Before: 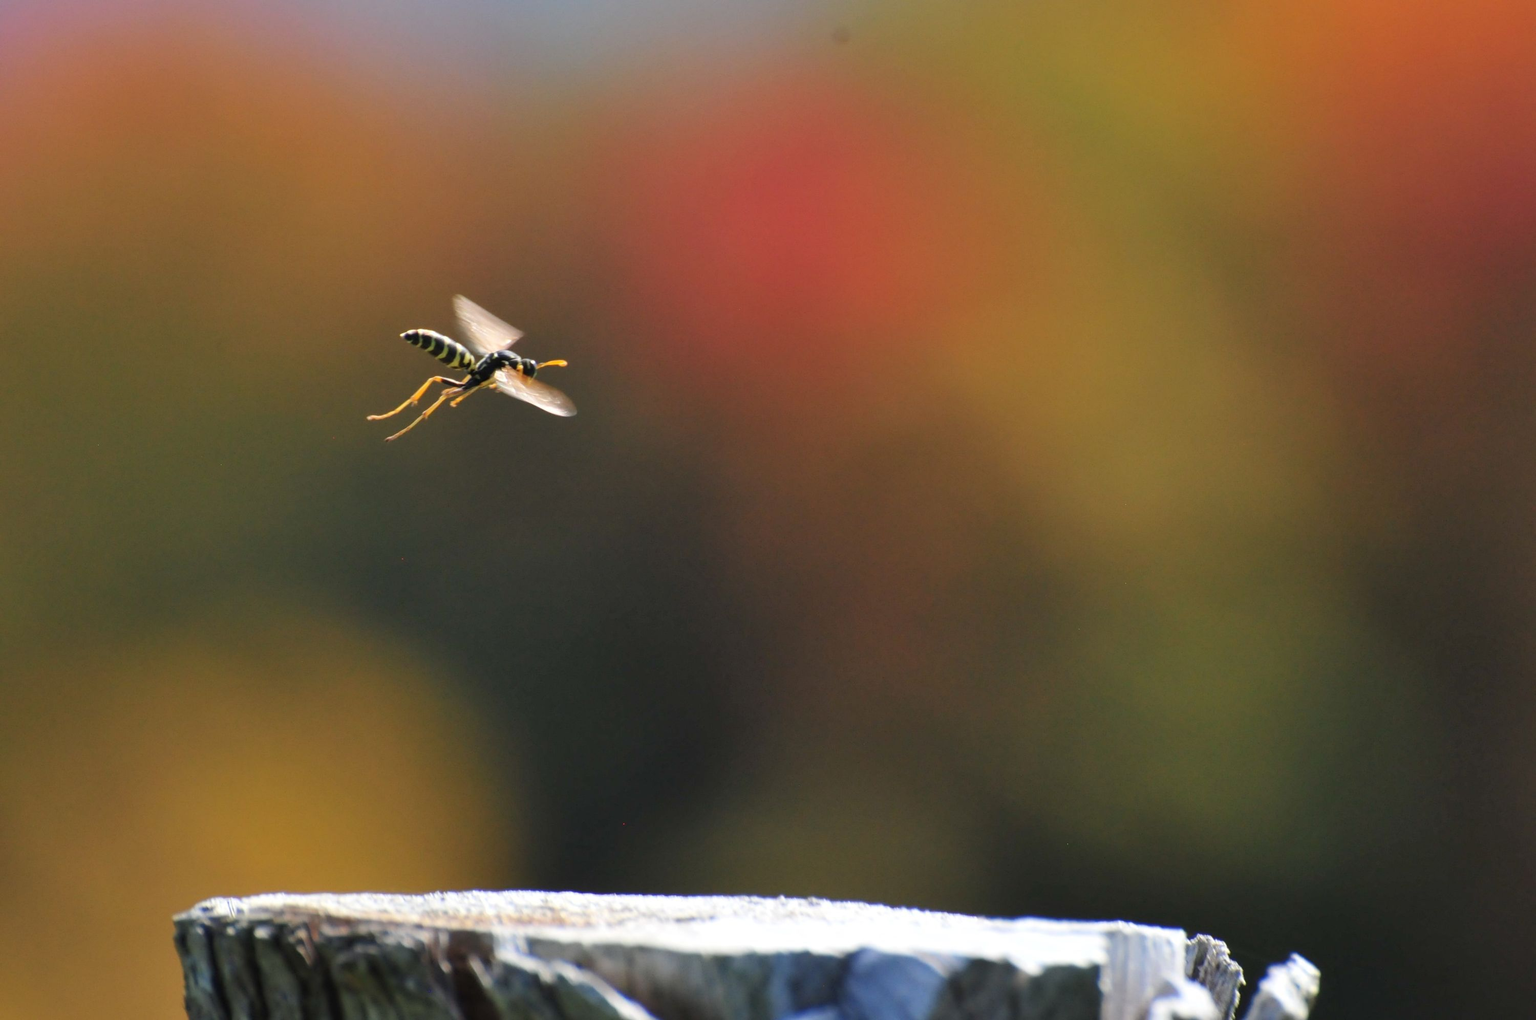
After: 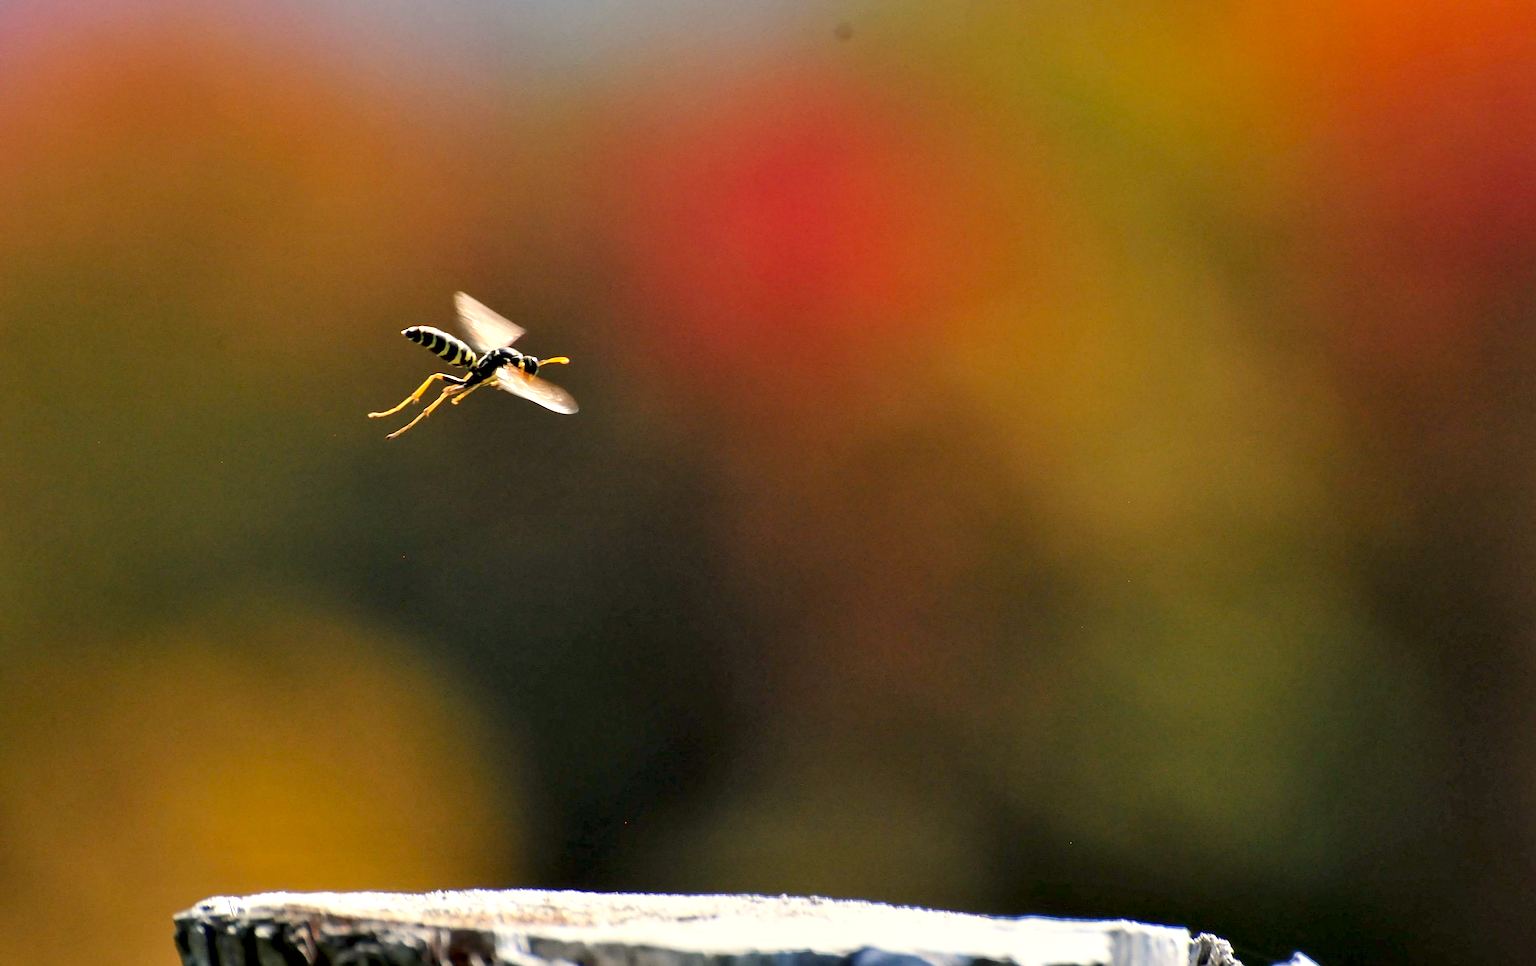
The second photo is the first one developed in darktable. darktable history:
crop: top 0.448%, right 0.264%, bottom 5.045%
white balance: red 1.045, blue 0.932
contrast brightness saturation: contrast 0.1, brightness 0.02, saturation 0.02
vibrance: vibrance 67%
exposure: black level correction 0.01, exposure 0.011 EV, compensate highlight preservation false
sharpen: on, module defaults
contrast equalizer: y [[0.545, 0.572, 0.59, 0.59, 0.571, 0.545], [0.5 ×6], [0.5 ×6], [0 ×6], [0 ×6]]
